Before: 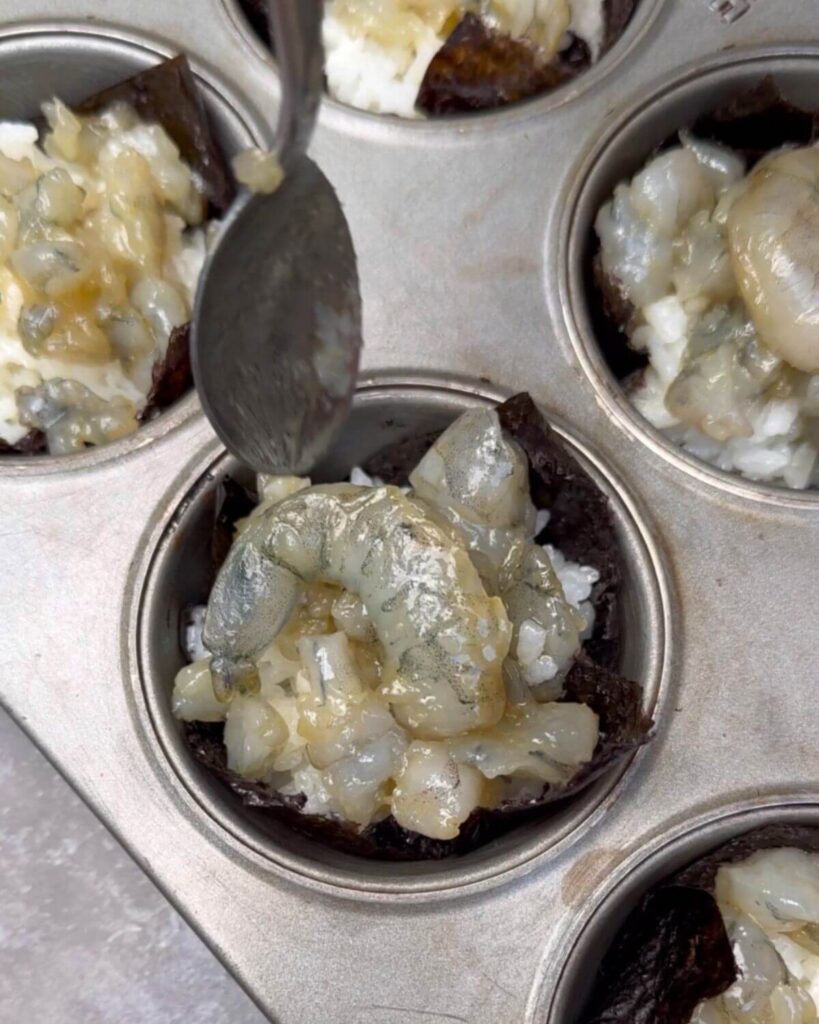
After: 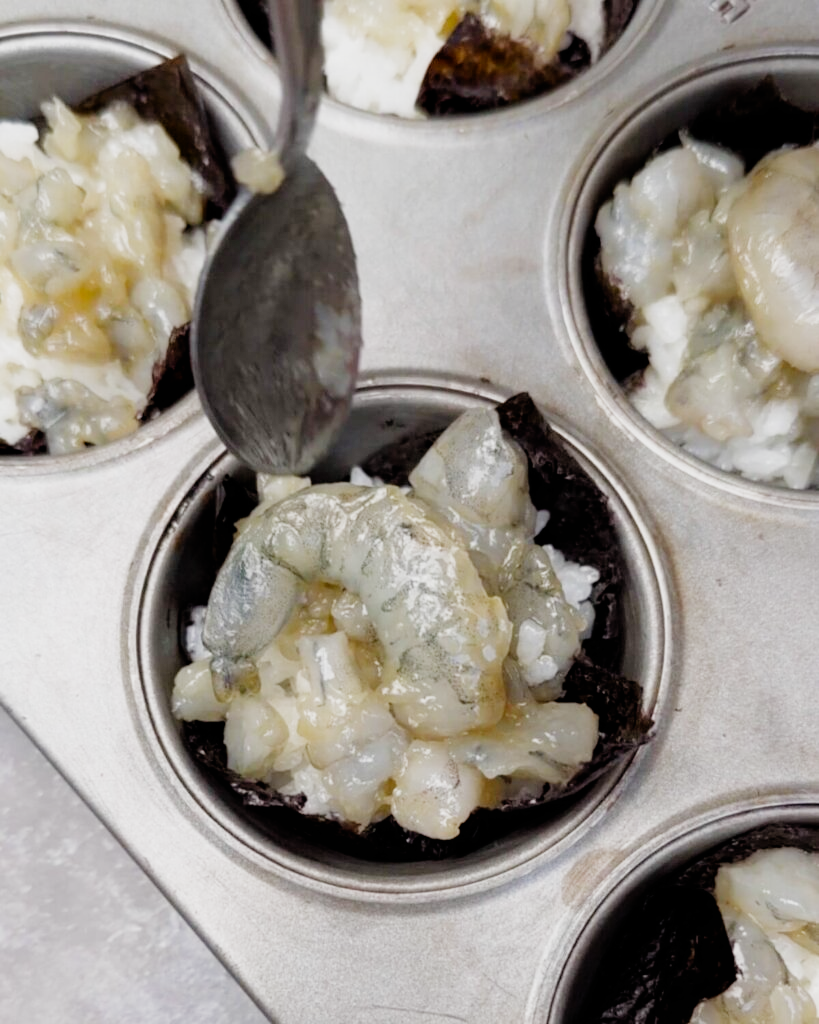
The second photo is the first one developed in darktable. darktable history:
filmic rgb: black relative exposure -7.65 EV, white relative exposure 4.56 EV, hardness 3.61, add noise in highlights 0.001, preserve chrominance no, color science v4 (2020)
tone equalizer: -8 EV -0.726 EV, -7 EV -0.731 EV, -6 EV -0.57 EV, -5 EV -0.37 EV, -3 EV 0.378 EV, -2 EV 0.6 EV, -1 EV 0.68 EV, +0 EV 0.764 EV
